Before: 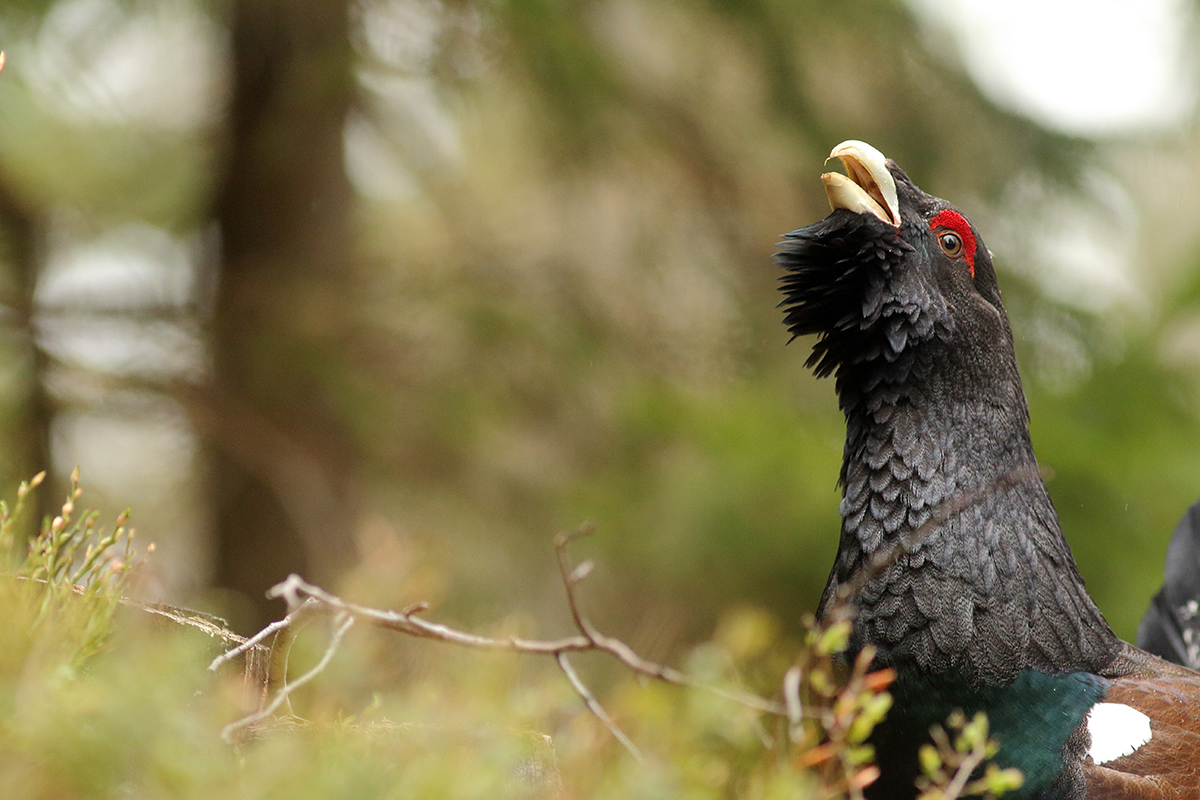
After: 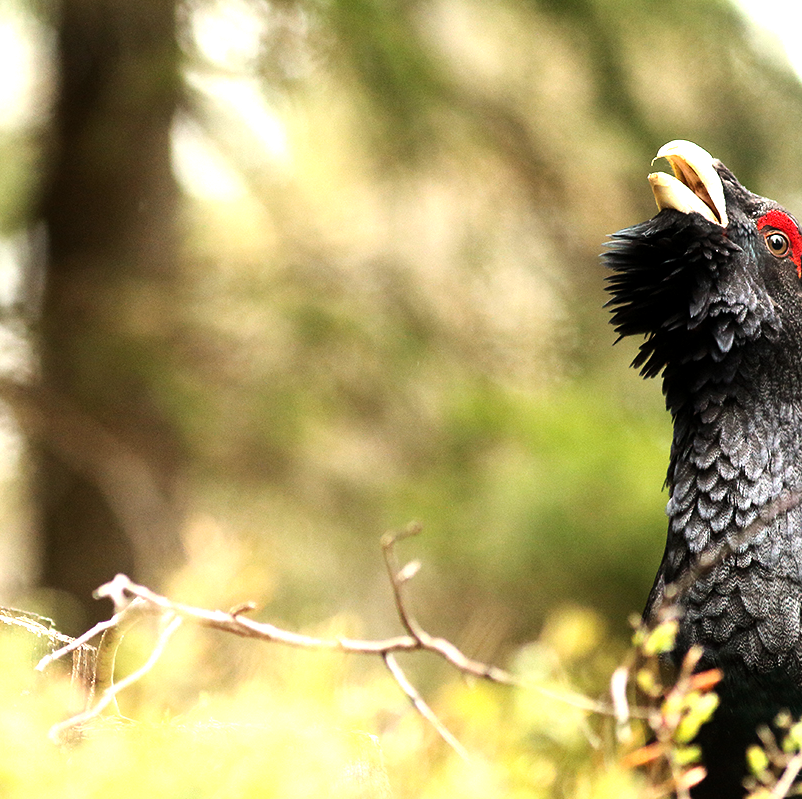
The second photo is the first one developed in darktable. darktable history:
crop and rotate: left 14.422%, right 18.664%
tone equalizer: -8 EV -1.09 EV, -7 EV -0.988 EV, -6 EV -0.896 EV, -5 EV -0.569 EV, -3 EV 0.57 EV, -2 EV 0.849 EV, -1 EV 1.01 EV, +0 EV 1.08 EV, edges refinement/feathering 500, mask exposure compensation -1.57 EV, preserve details no
exposure: black level correction 0.001, exposure 0.5 EV, compensate highlight preservation false
